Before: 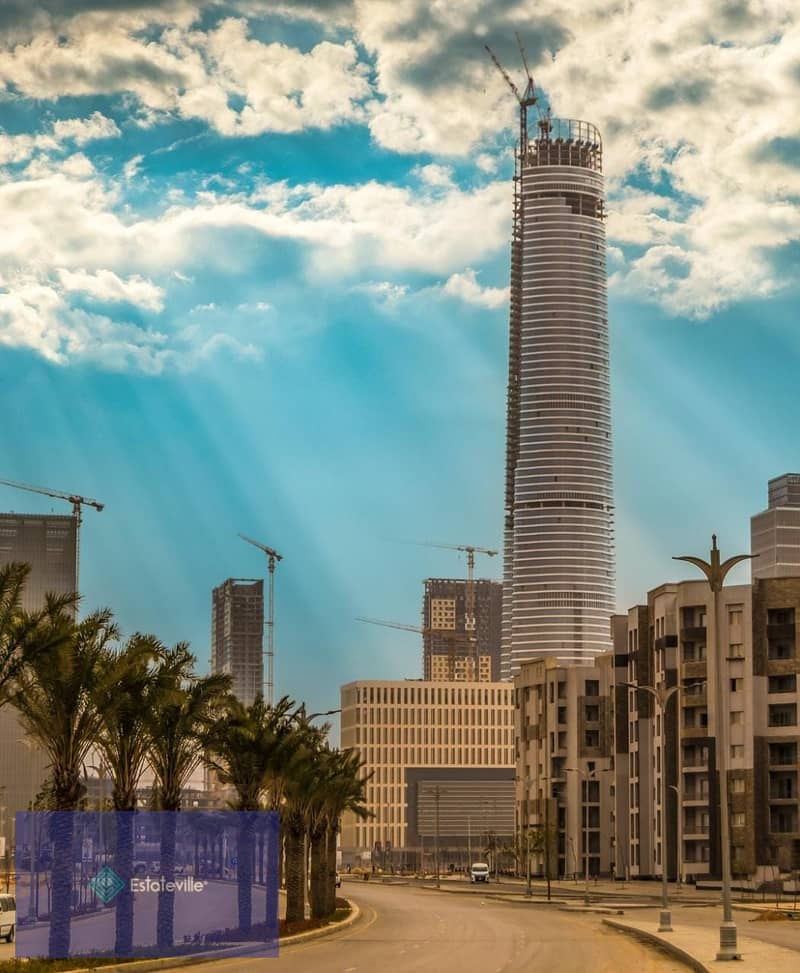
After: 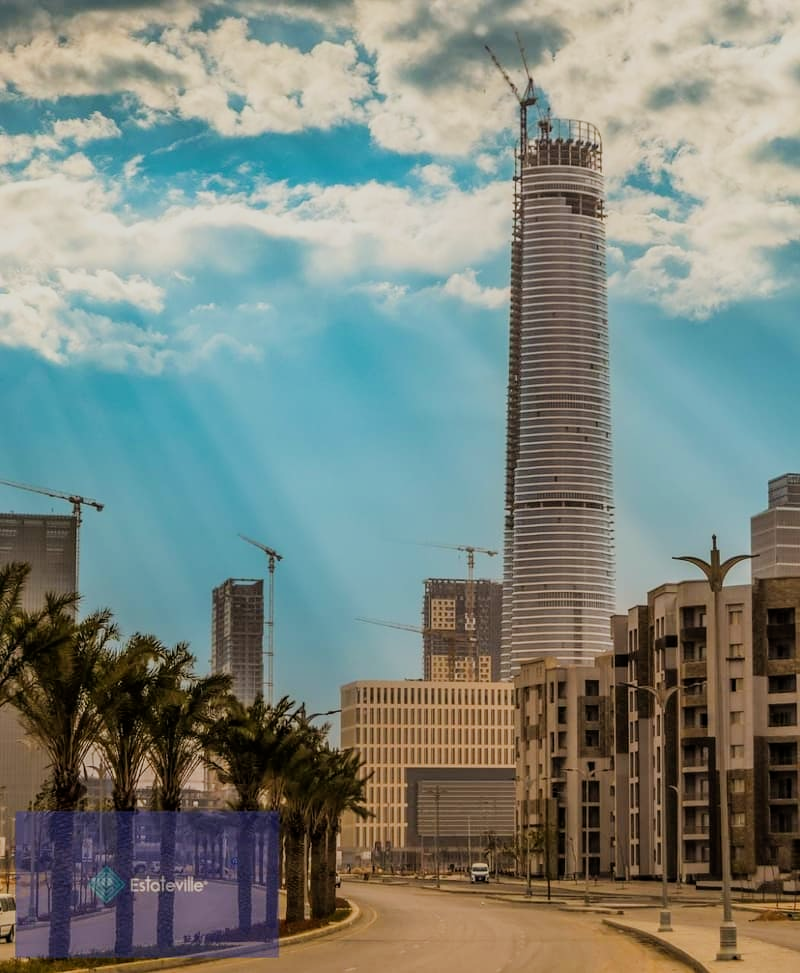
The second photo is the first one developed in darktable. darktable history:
filmic rgb: black relative exposure -8 EV, white relative exposure 4.04 EV, hardness 4.14
